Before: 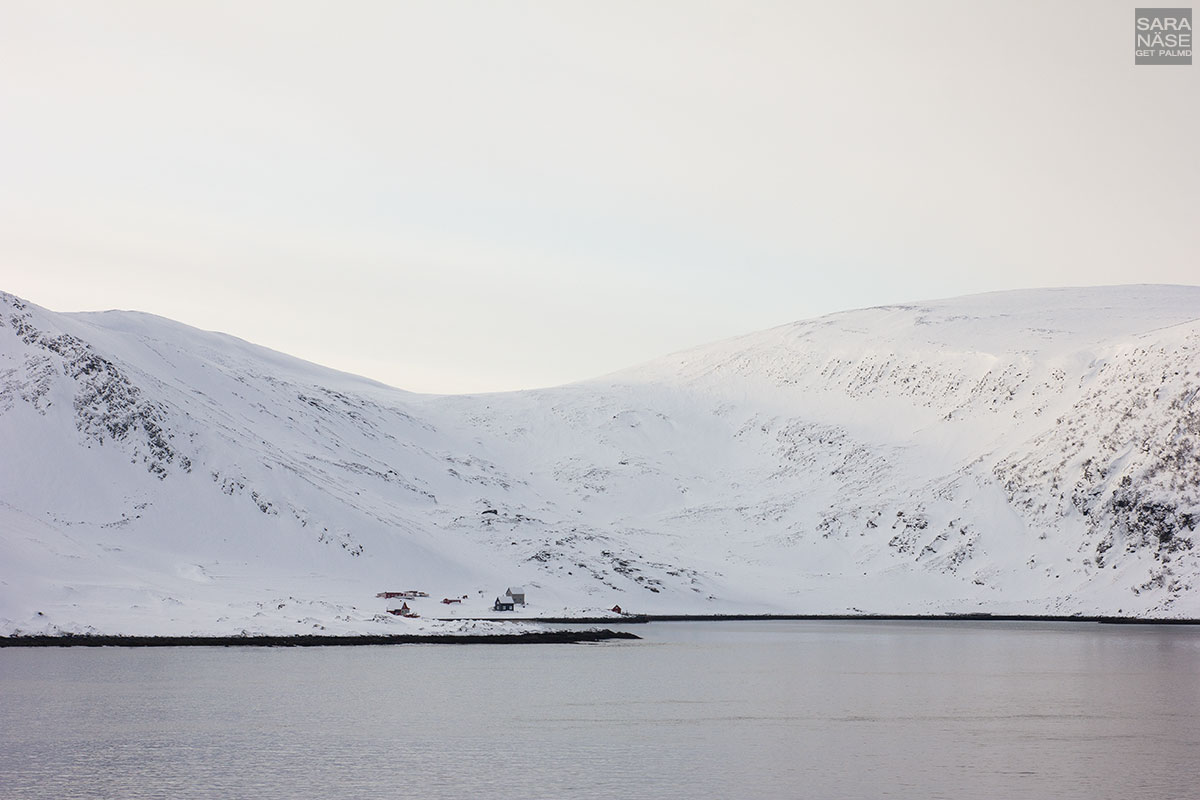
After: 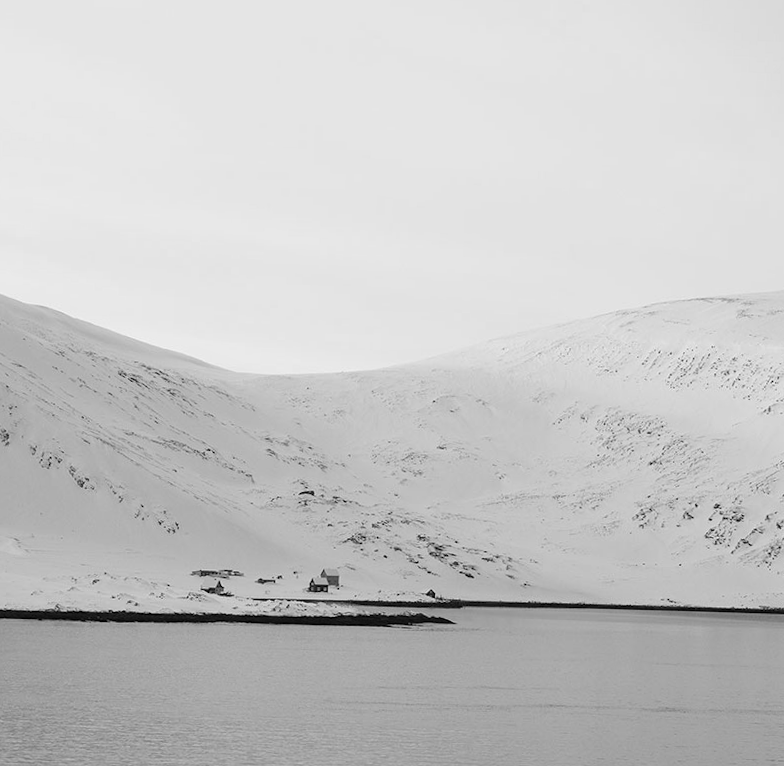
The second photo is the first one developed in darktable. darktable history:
rotate and perspective: rotation 1.57°, crop left 0.018, crop right 0.982, crop top 0.039, crop bottom 0.961
color calibration: output R [1.063, -0.012, -0.003, 0], output G [0, 1.022, 0.021, 0], output B [-0.079, 0.047, 1, 0], illuminant custom, x 0.389, y 0.387, temperature 3838.64 K
crop and rotate: left 14.436%, right 18.898%
monochrome: a -6.99, b 35.61, size 1.4
